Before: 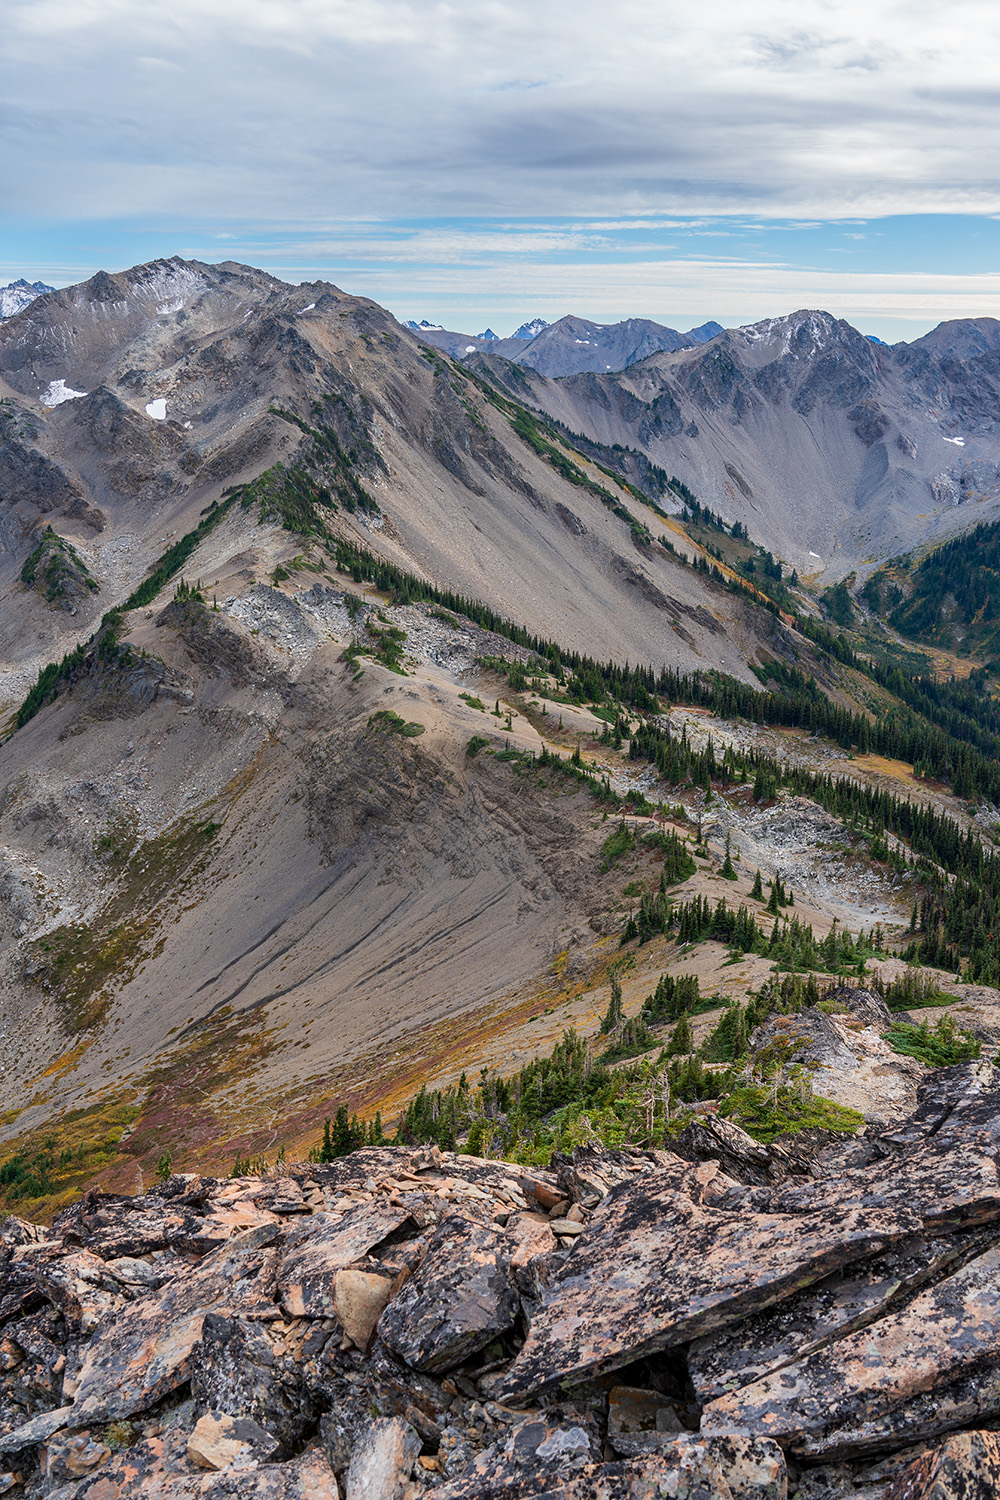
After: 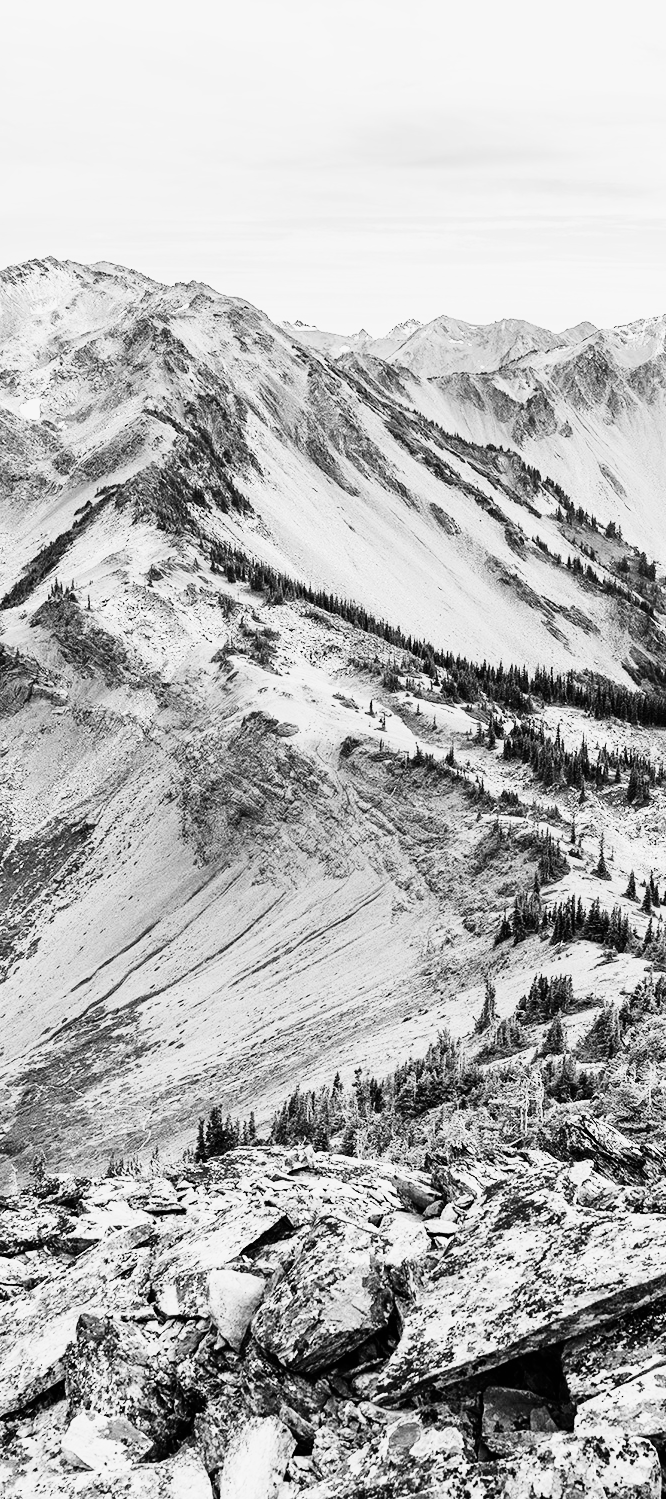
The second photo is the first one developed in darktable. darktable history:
monochrome: a 2.21, b -1.33, size 2.2
tone curve: curves: ch0 [(0, 0) (0.131, 0.116) (0.316, 0.345) (0.501, 0.584) (0.629, 0.732) (0.812, 0.888) (1, 0.974)]; ch1 [(0, 0) (0.366, 0.367) (0.475, 0.453) (0.494, 0.497) (0.504, 0.503) (0.553, 0.584) (1, 1)]; ch2 [(0, 0) (0.333, 0.346) (0.375, 0.375) (0.424, 0.43) (0.476, 0.492) (0.502, 0.501) (0.533, 0.556) (0.566, 0.599) (0.614, 0.653) (1, 1)], color space Lab, independent channels, preserve colors none
crop and rotate: left 12.648%, right 20.685%
base curve: curves: ch0 [(0, 0) (0.007, 0.004) (0.027, 0.03) (0.046, 0.07) (0.207, 0.54) (0.442, 0.872) (0.673, 0.972) (1, 1)], preserve colors none
